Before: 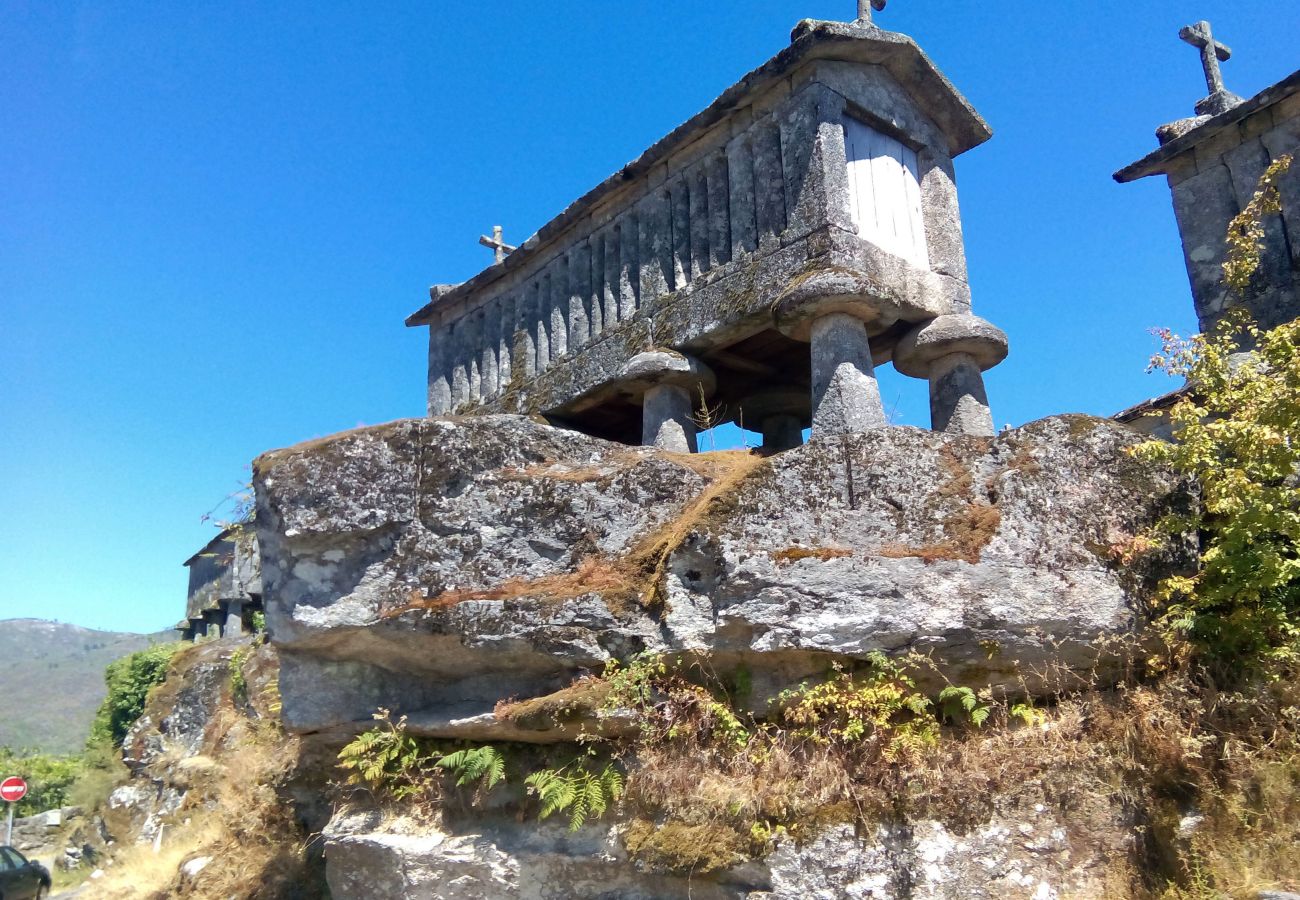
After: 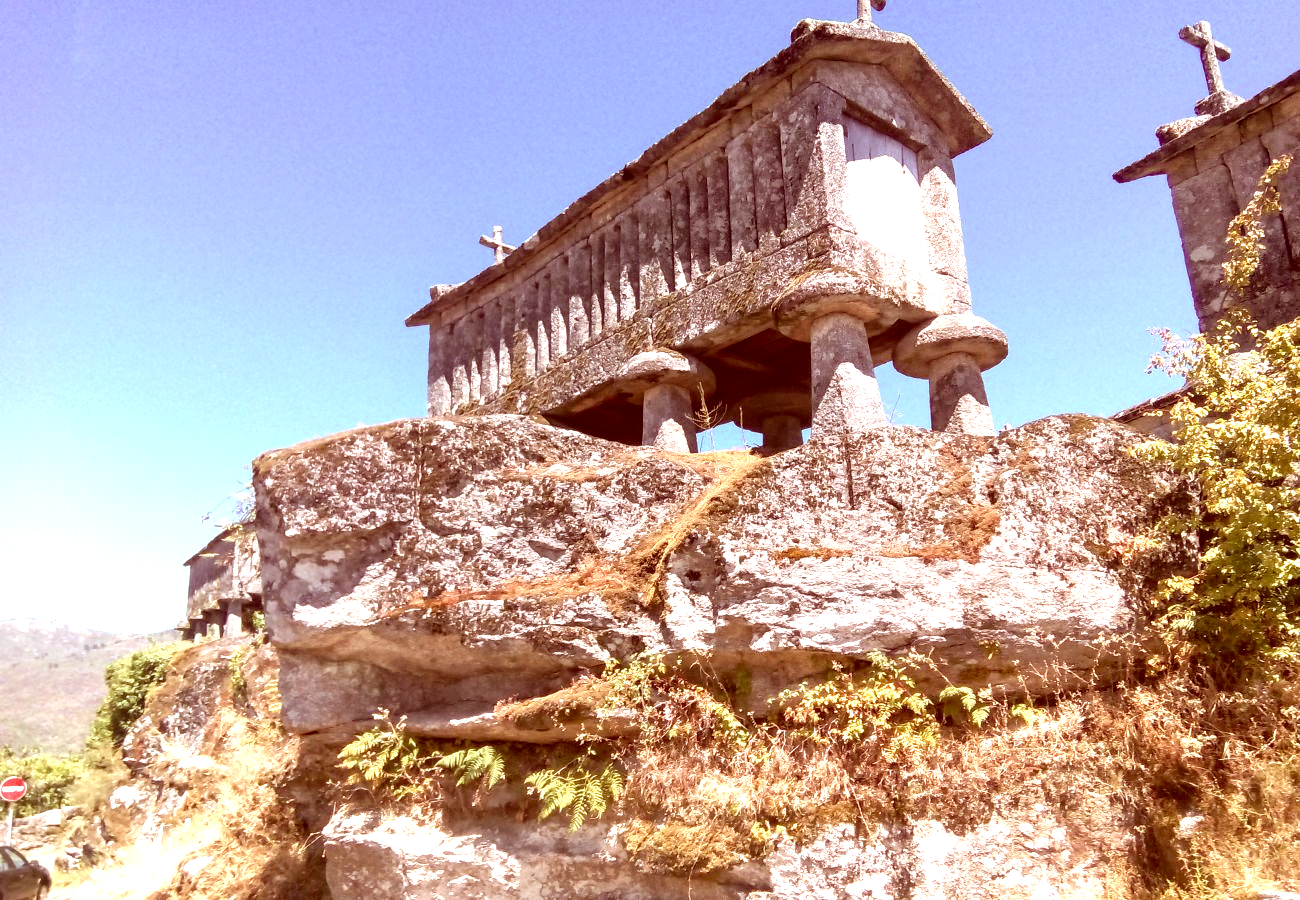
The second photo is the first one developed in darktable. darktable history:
local contrast: on, module defaults
exposure: exposure 1 EV, compensate highlight preservation false
color correction: highlights a* 9.44, highlights b* 9.01, shadows a* 39.54, shadows b* 39.21, saturation 0.781
